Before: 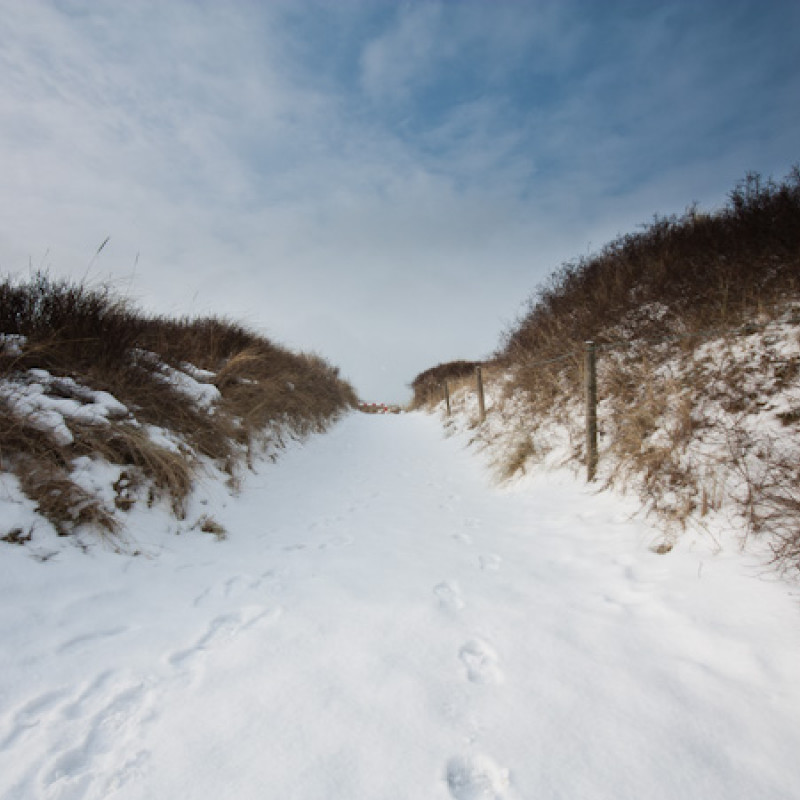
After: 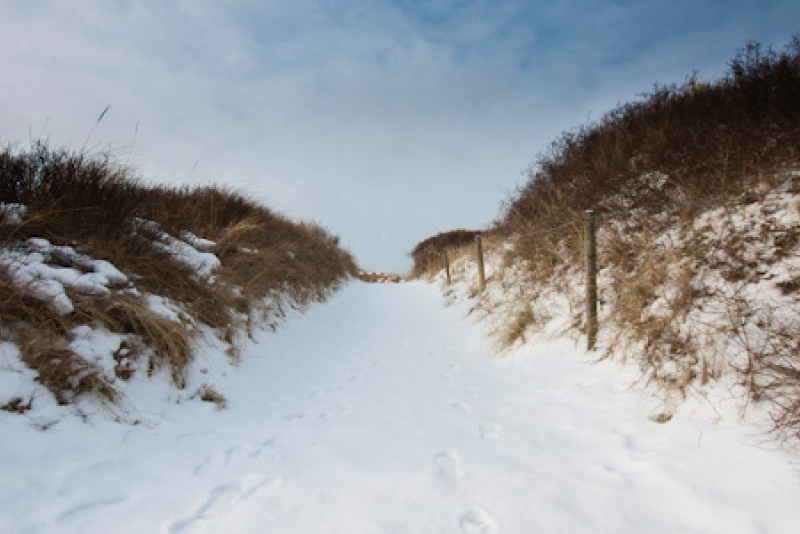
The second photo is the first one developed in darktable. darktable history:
velvia: on, module defaults
crop: top 16.452%, bottom 16.685%
exposure: compensate highlight preservation false
contrast brightness saturation: contrast 0.075, saturation 0.021
